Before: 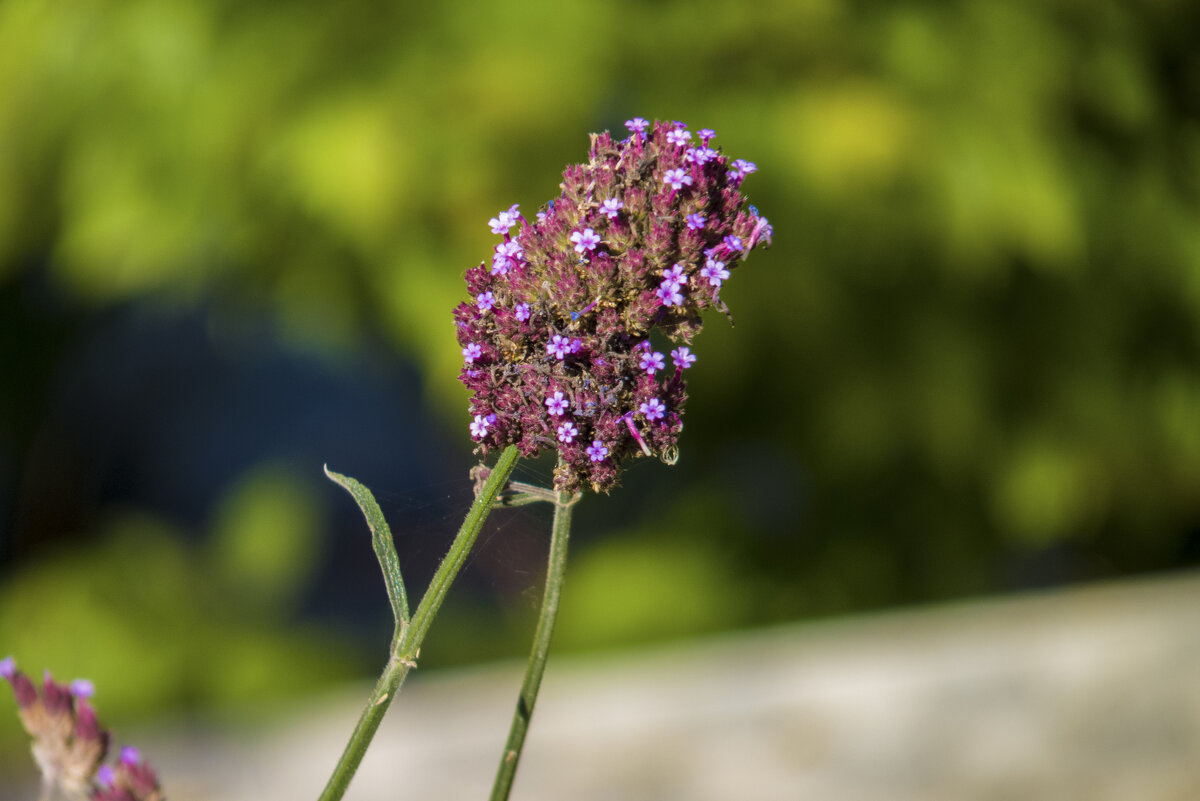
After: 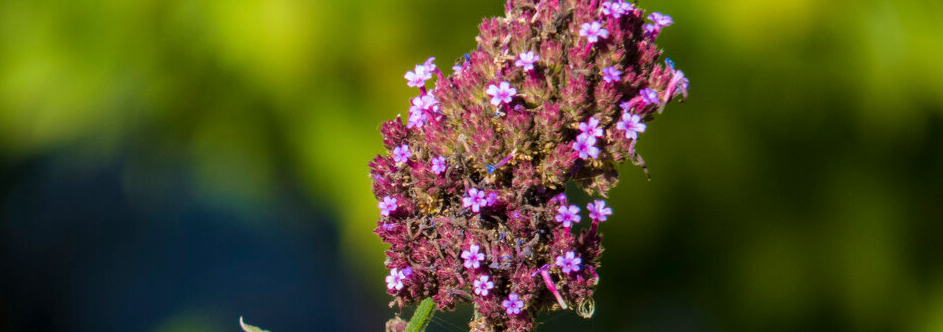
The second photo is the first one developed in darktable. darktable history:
bloom: size 9%, threshold 100%, strength 7%
crop: left 7.036%, top 18.398%, right 14.379%, bottom 40.043%
